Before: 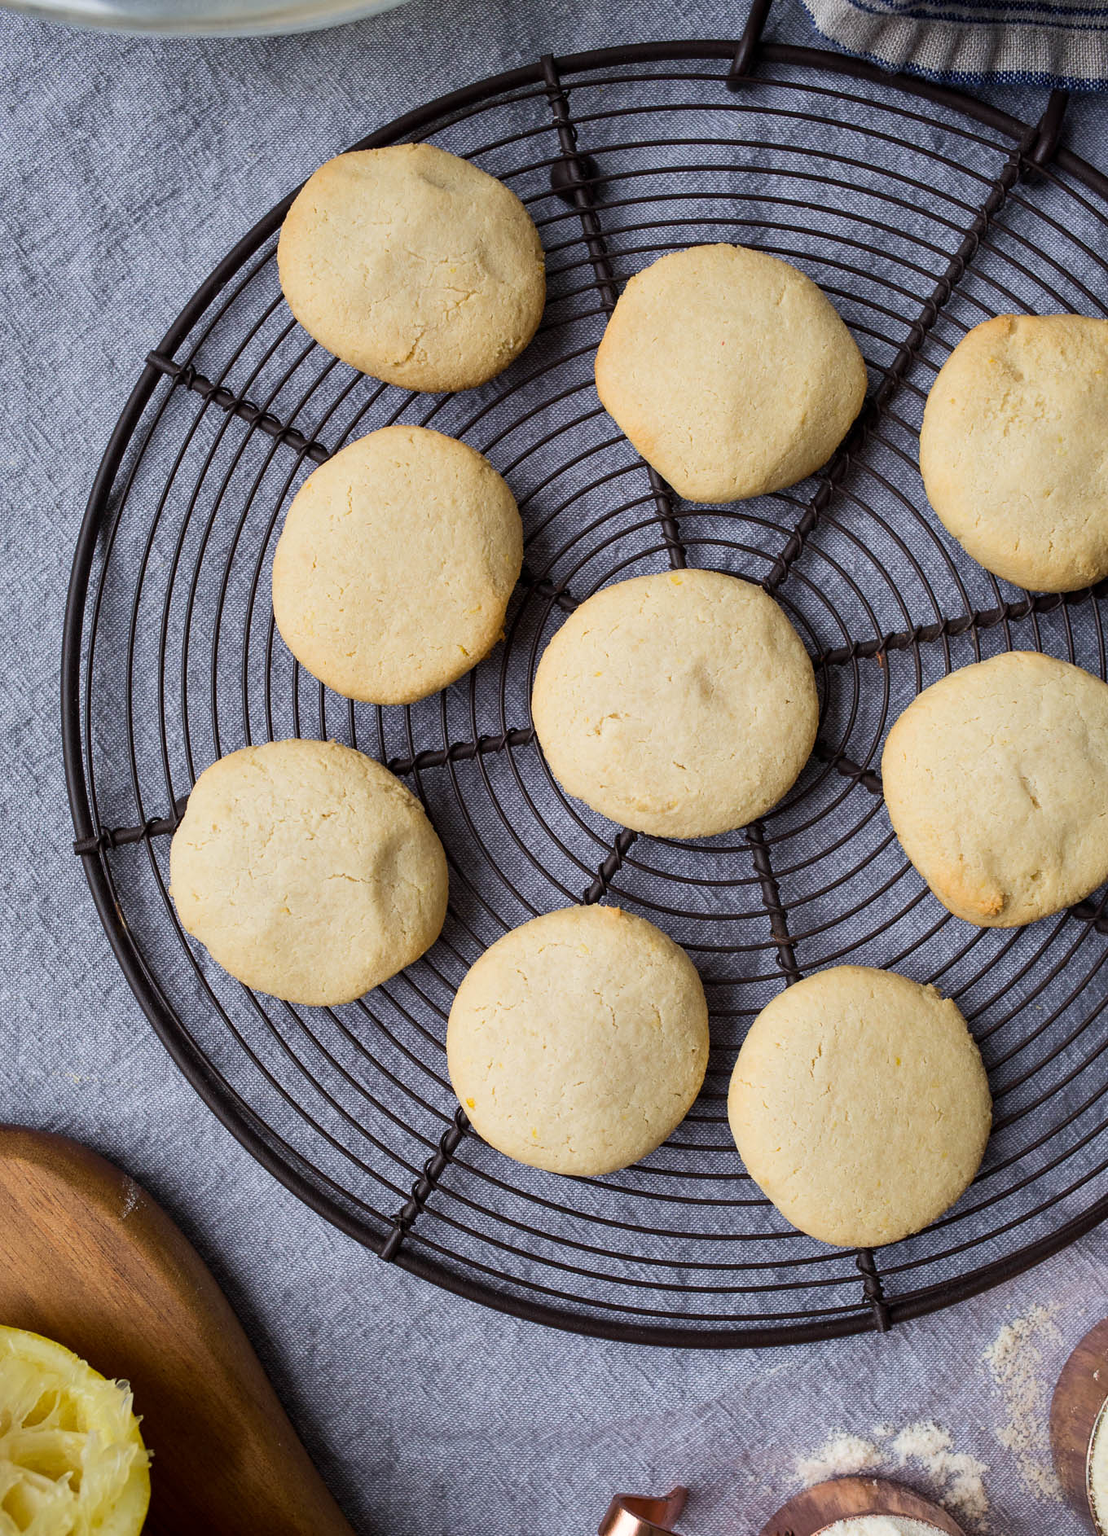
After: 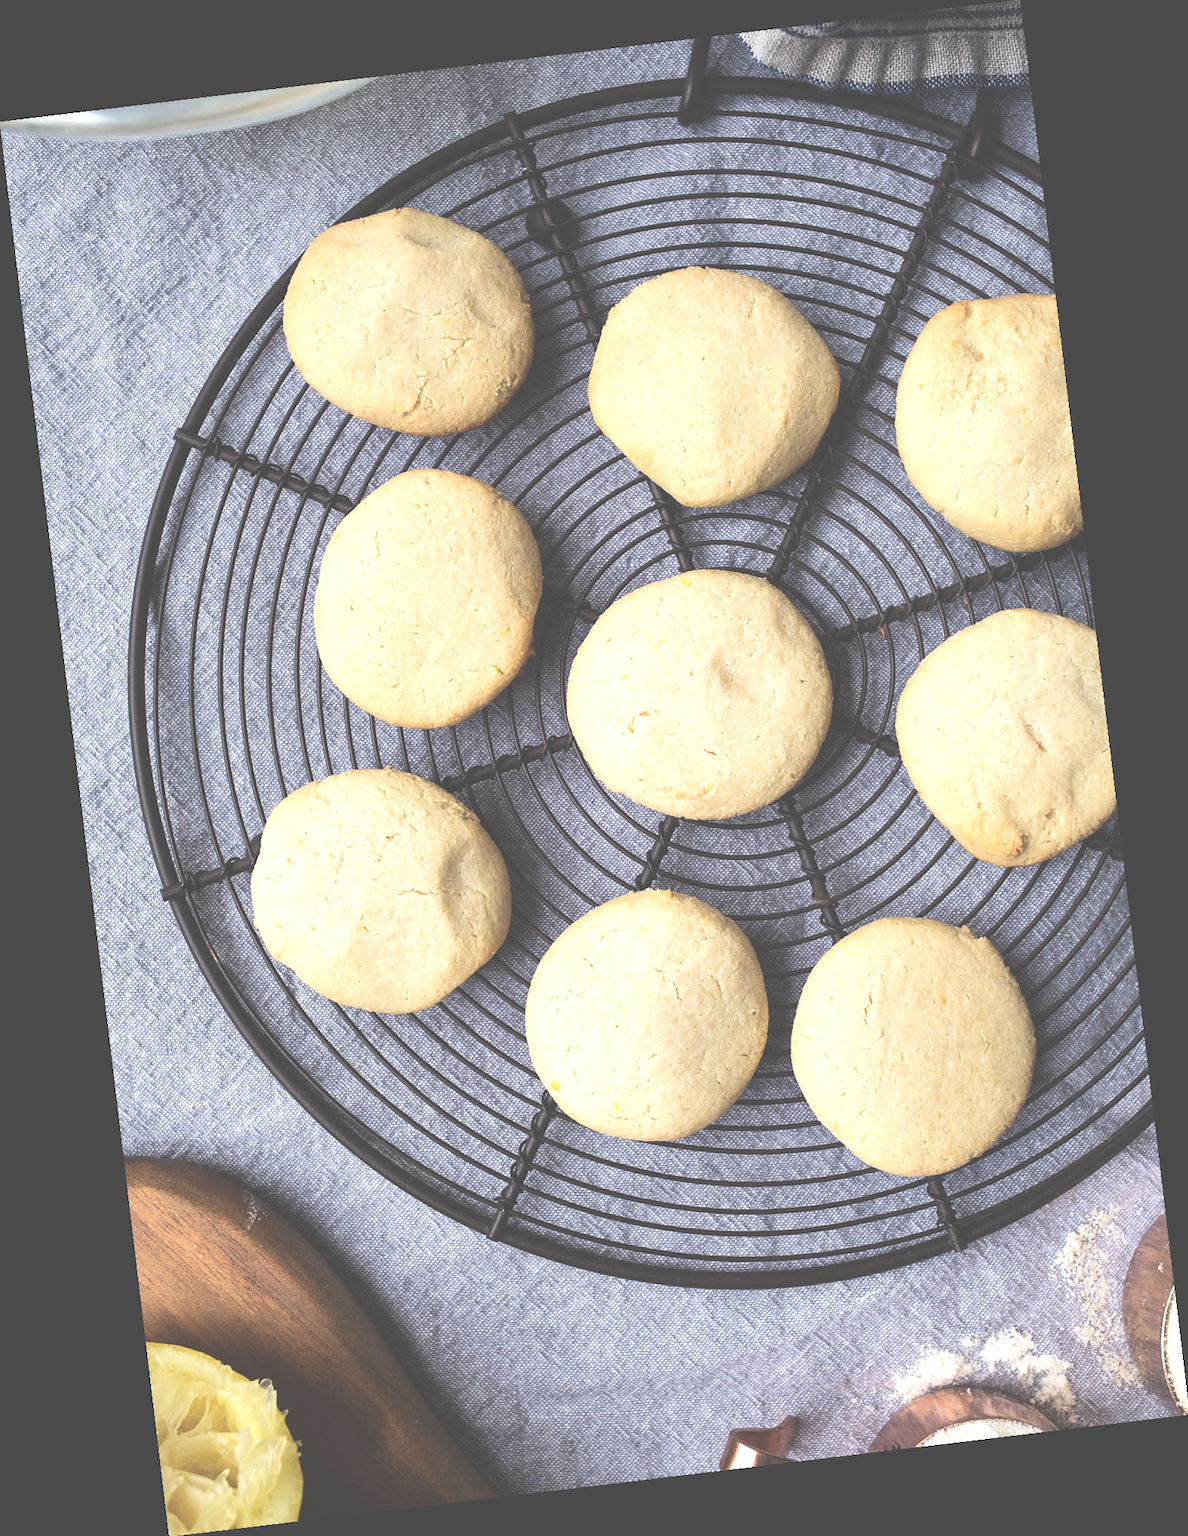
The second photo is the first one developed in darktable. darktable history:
rotate and perspective: rotation -6.83°, automatic cropping off
tone equalizer: -8 EV -0.75 EV, -7 EV -0.7 EV, -6 EV -0.6 EV, -5 EV -0.4 EV, -3 EV 0.4 EV, -2 EV 0.6 EV, -1 EV 0.7 EV, +0 EV 0.75 EV, edges refinement/feathering 500, mask exposure compensation -1.57 EV, preserve details no
exposure: black level correction -0.087, compensate highlight preservation false
